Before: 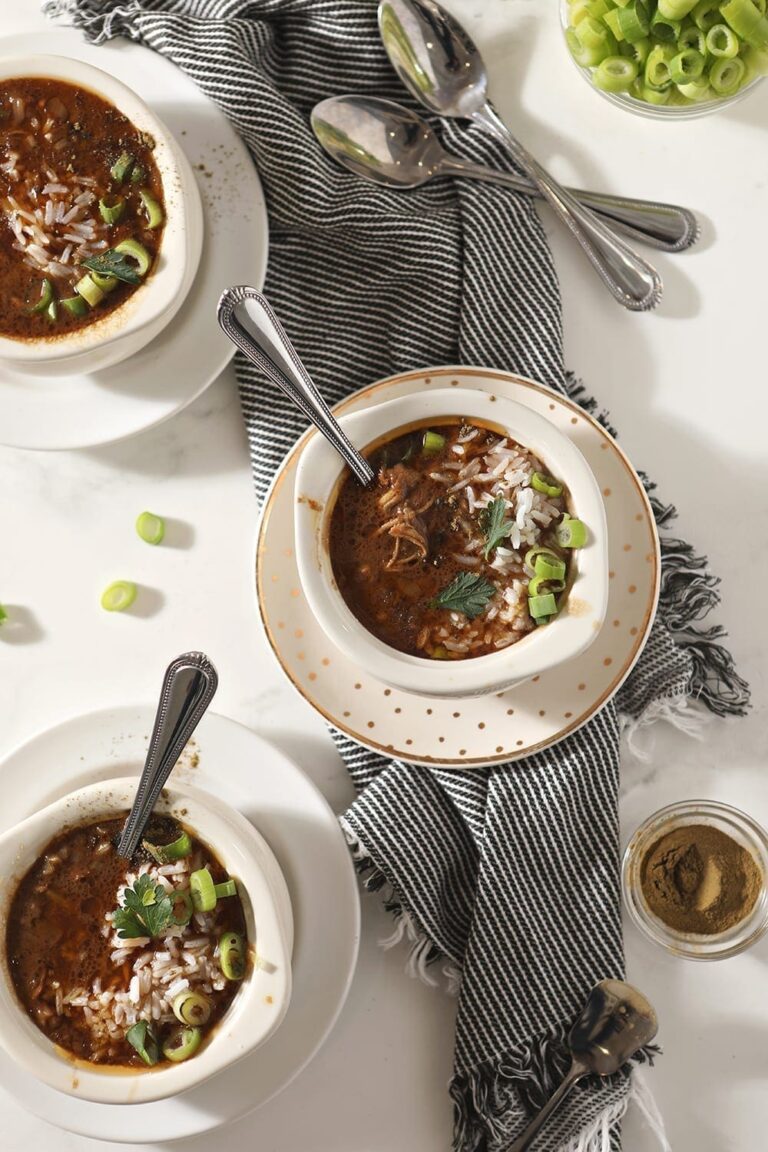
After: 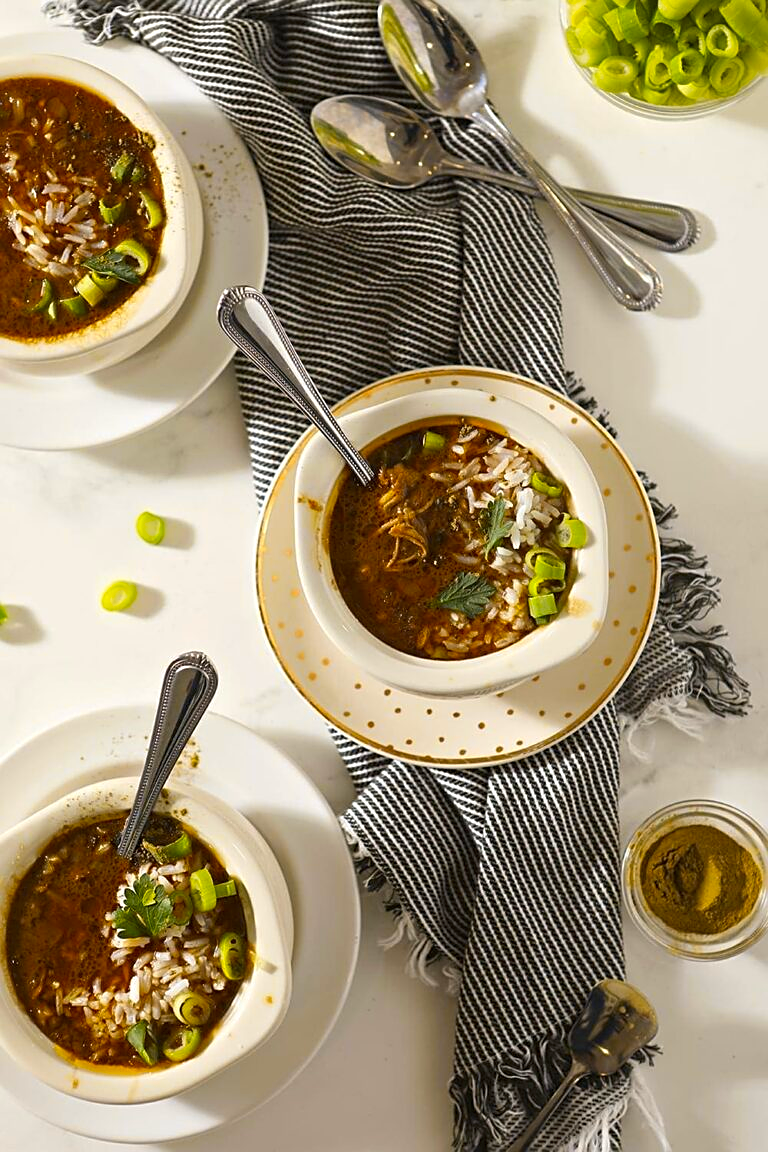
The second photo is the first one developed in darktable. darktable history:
color contrast: green-magenta contrast 1.12, blue-yellow contrast 1.95, unbound 0
sharpen: on, module defaults
